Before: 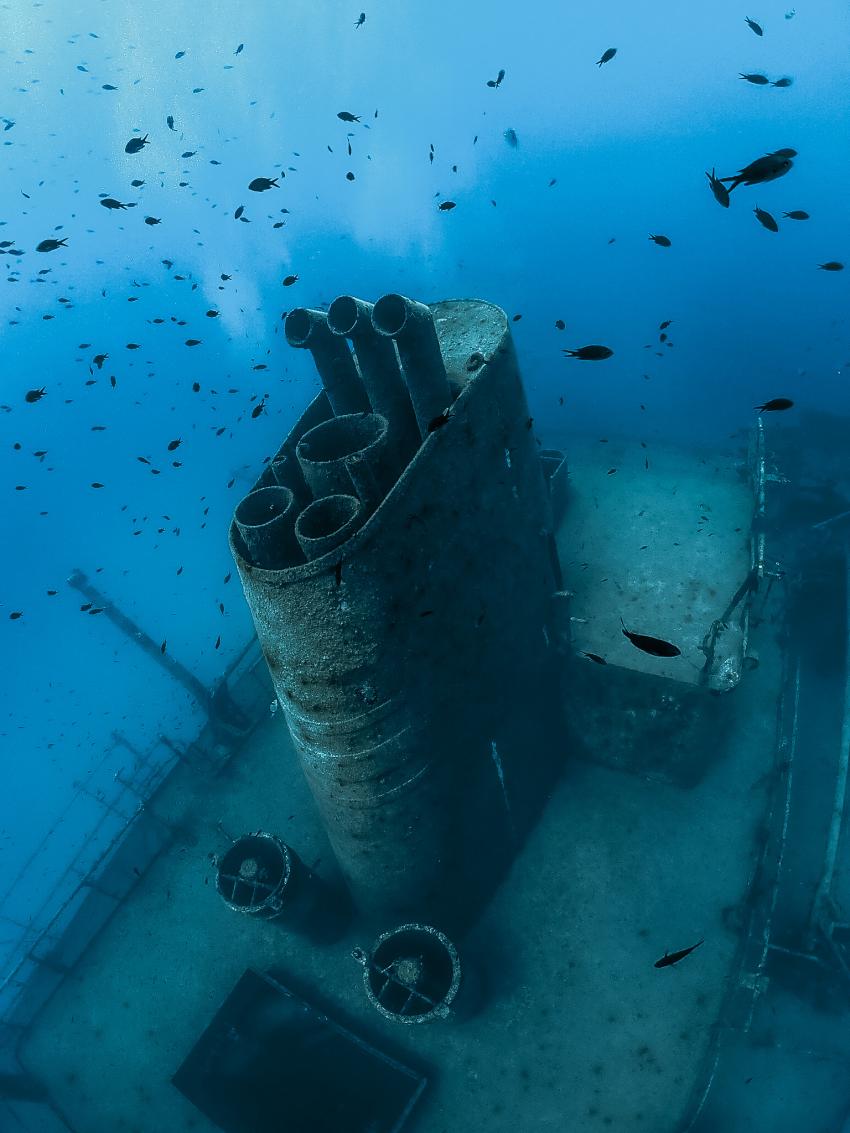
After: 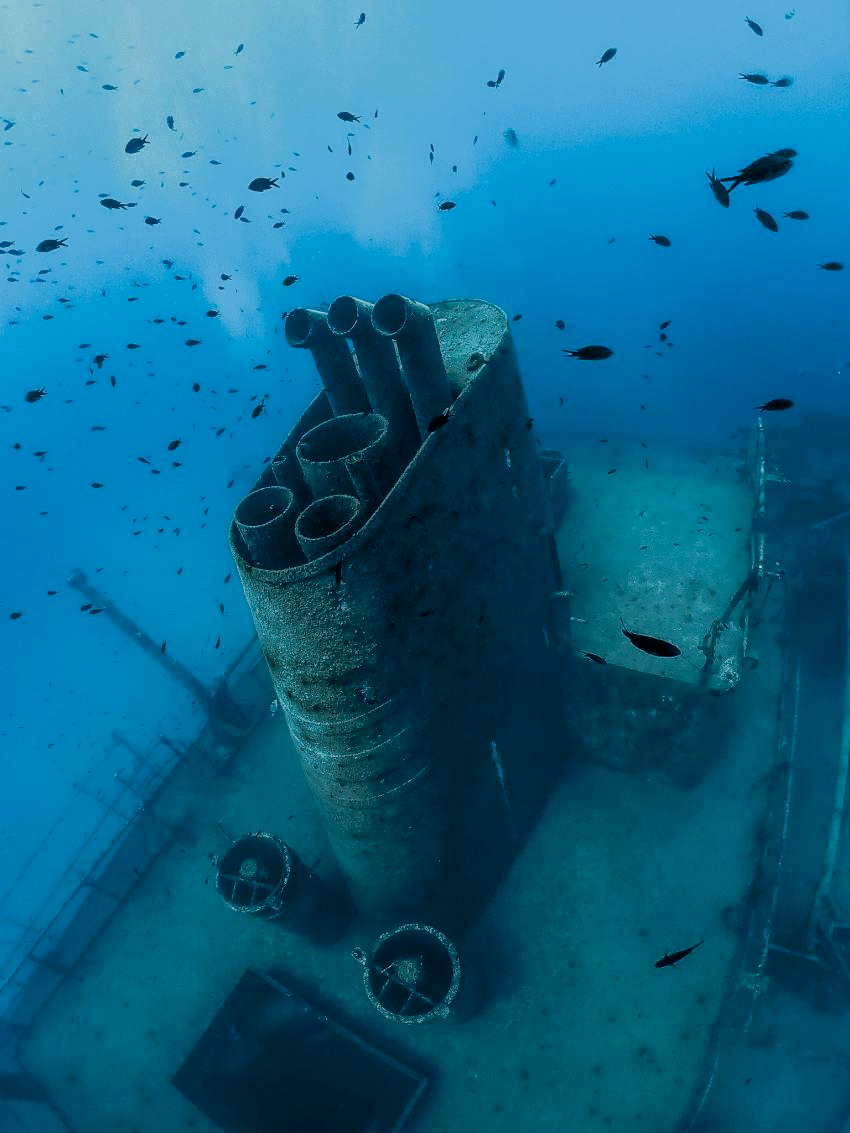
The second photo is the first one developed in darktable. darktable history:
local contrast: mode bilateral grid, contrast 15, coarseness 36, detail 105%, midtone range 0.2
filmic rgb: black relative exposure -16 EV, threshold -0.33 EV, transition 3.19 EV, structure ↔ texture 100%, target black luminance 0%, hardness 7.57, latitude 72.96%, contrast 0.908, highlights saturation mix 10%, shadows ↔ highlights balance -0.38%, add noise in highlights 0, preserve chrominance no, color science v4 (2020), iterations of high-quality reconstruction 10, enable highlight reconstruction true
